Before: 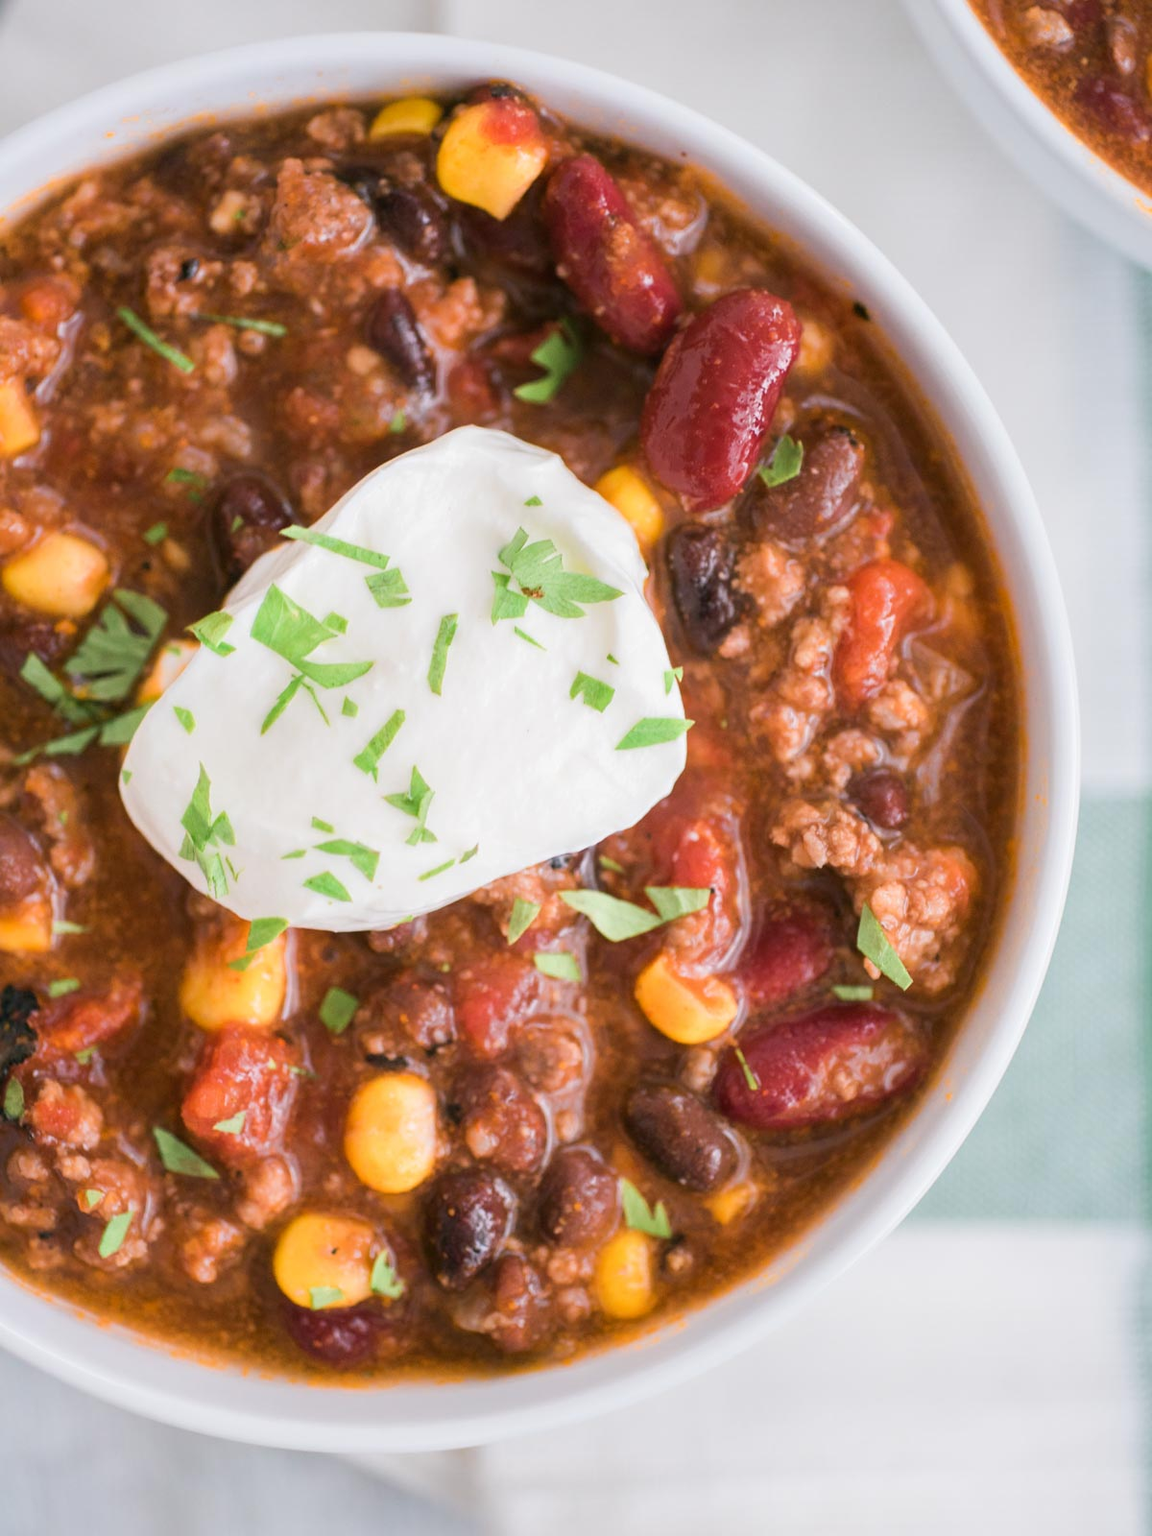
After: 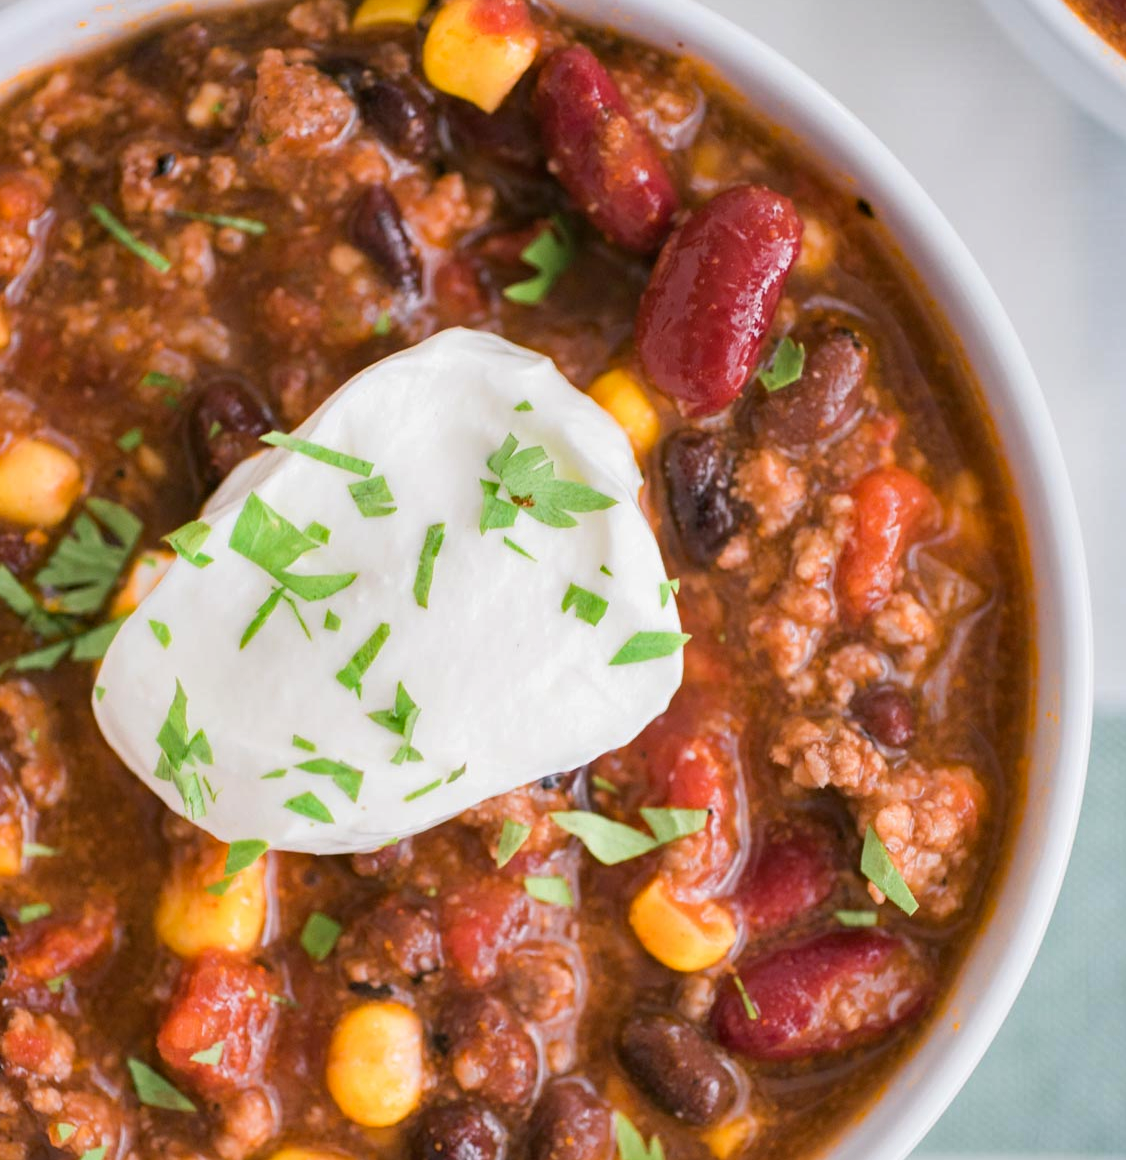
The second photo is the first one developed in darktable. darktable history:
shadows and highlights: radius 133.83, soften with gaussian
crop: left 2.737%, top 7.287%, right 3.421%, bottom 20.179%
haze removal: compatibility mode true, adaptive false
